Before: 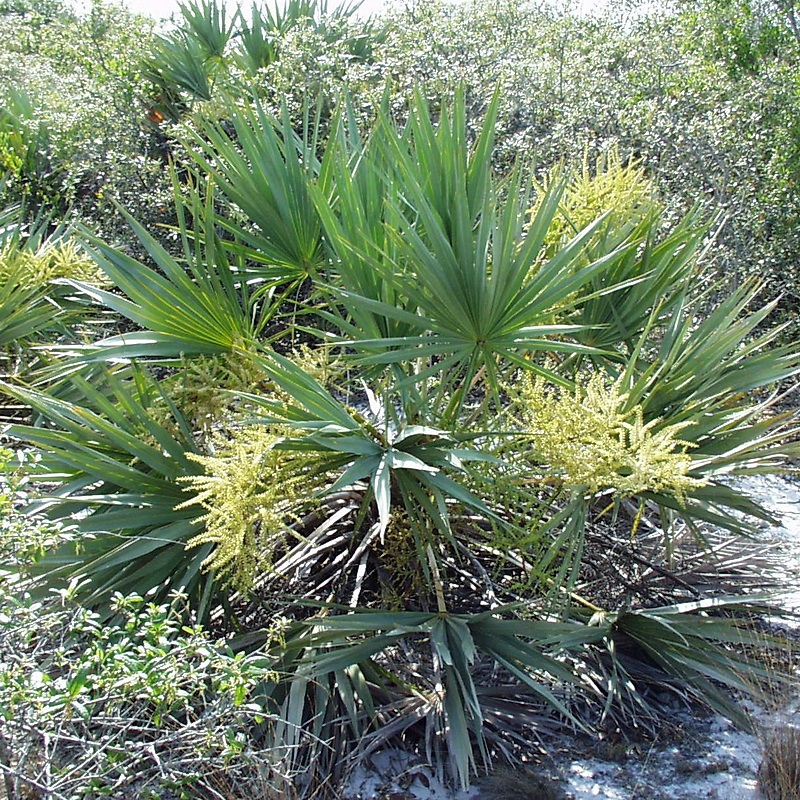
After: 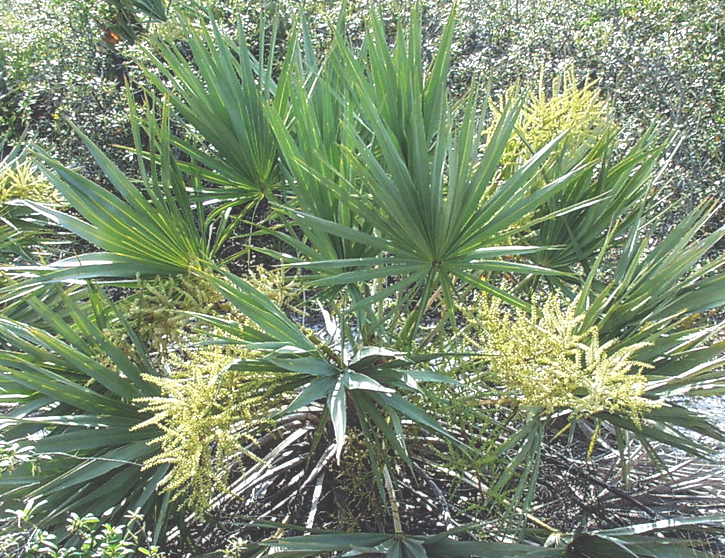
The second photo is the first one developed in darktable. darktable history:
exposure: black level correction -0.039, exposure 0.06 EV, compensate highlight preservation false
local contrast: on, module defaults
crop: left 5.605%, top 9.981%, right 3.716%, bottom 19.242%
